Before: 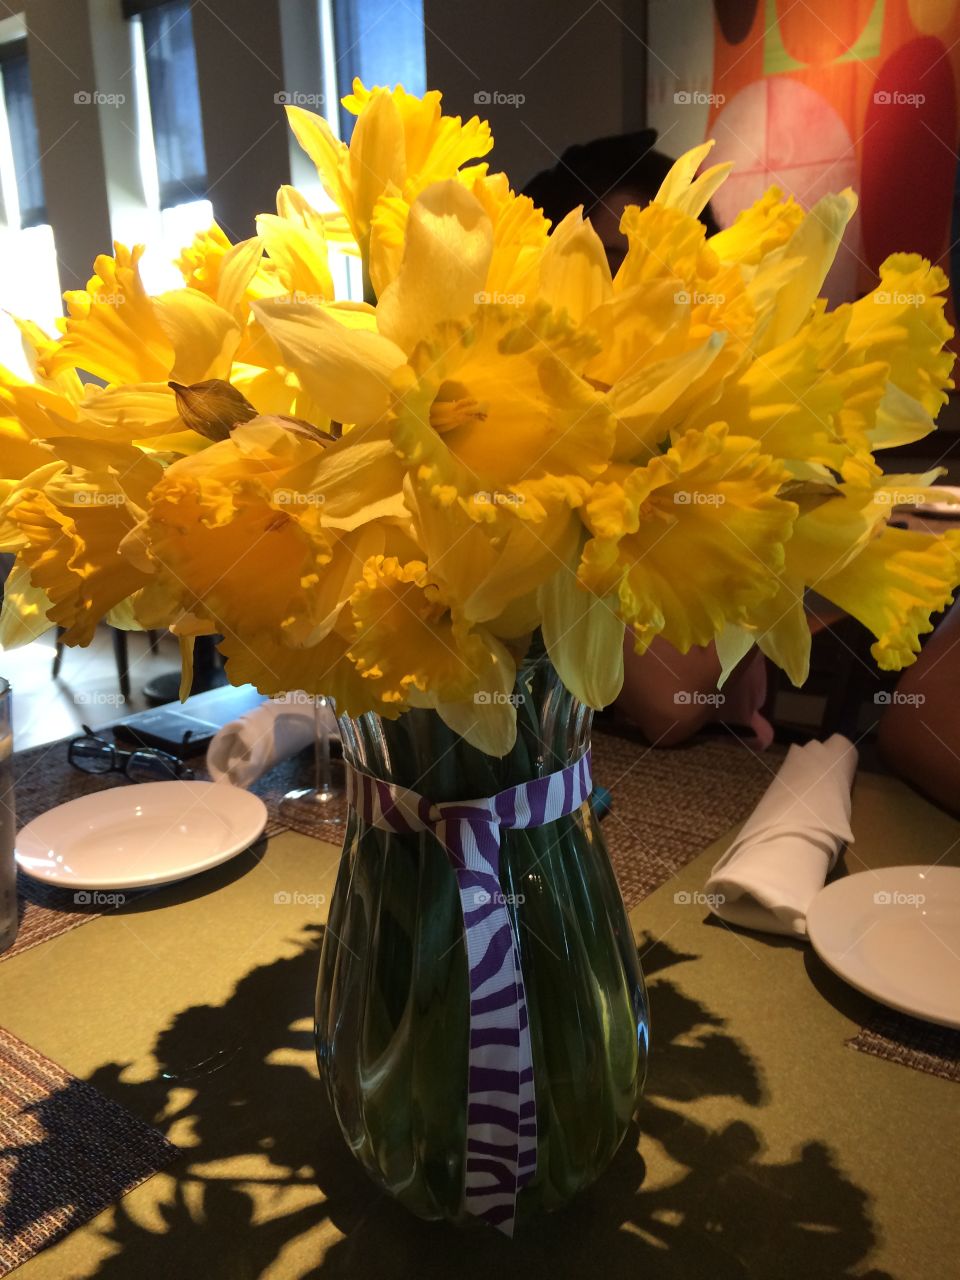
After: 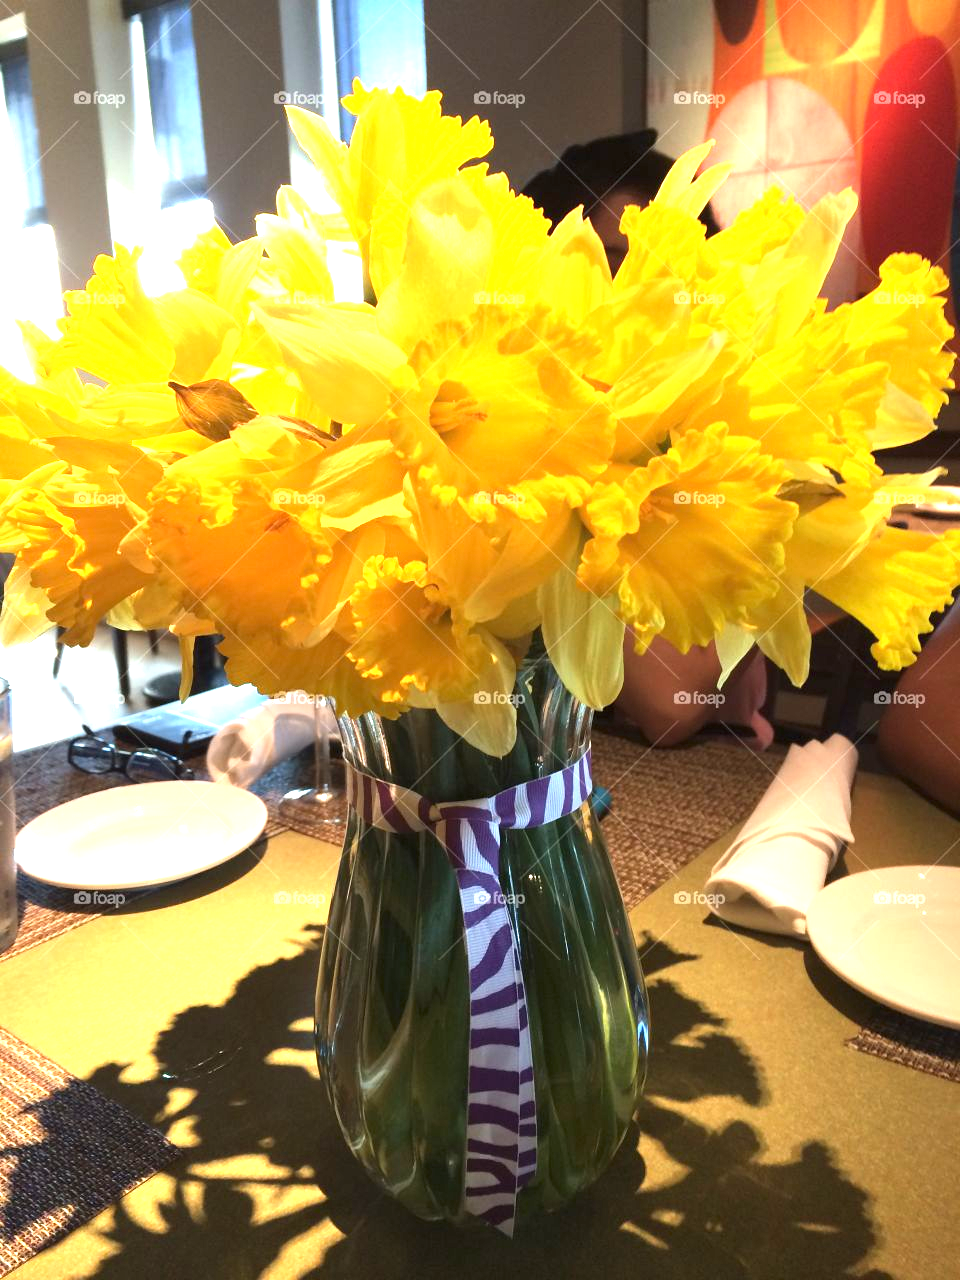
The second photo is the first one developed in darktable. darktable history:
exposure: black level correction 0, exposure 1.546 EV, compensate highlight preservation false
